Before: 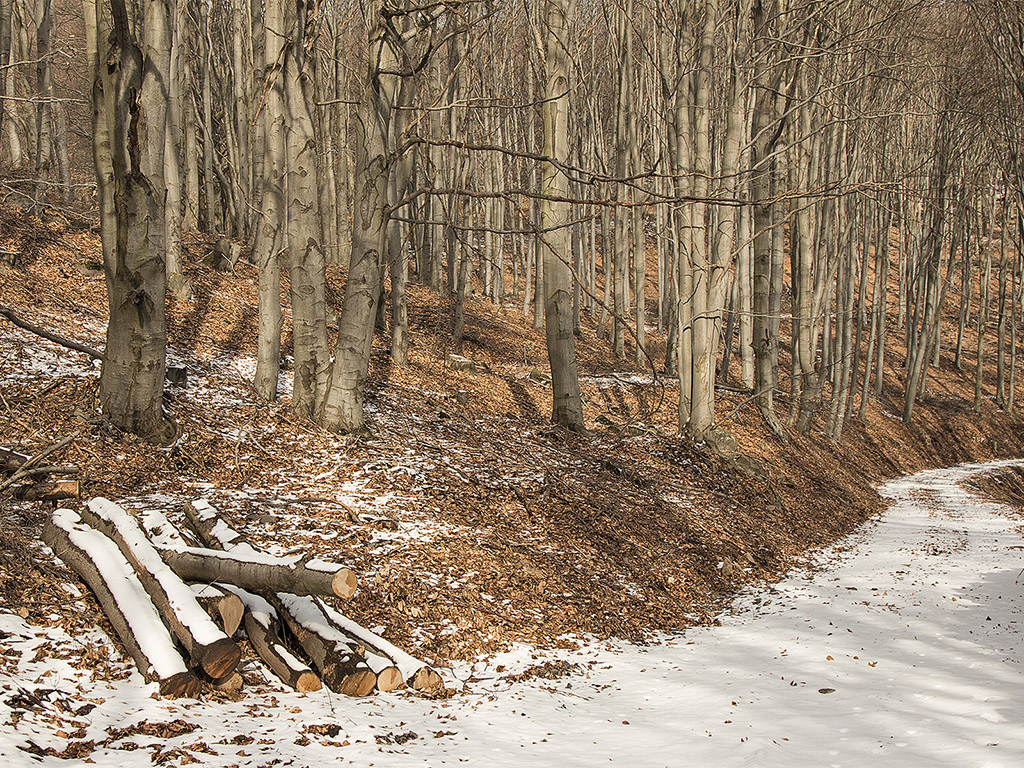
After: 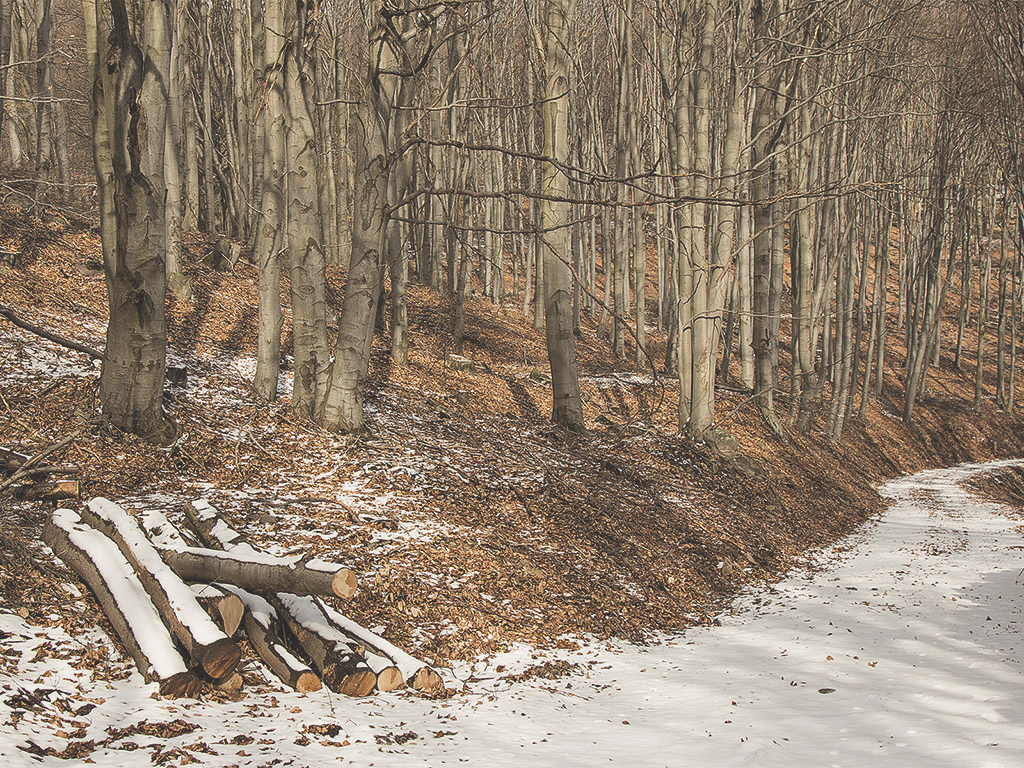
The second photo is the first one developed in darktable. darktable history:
exposure: black level correction -0.025, exposure -0.121 EV, compensate exposure bias true, compensate highlight preservation false
